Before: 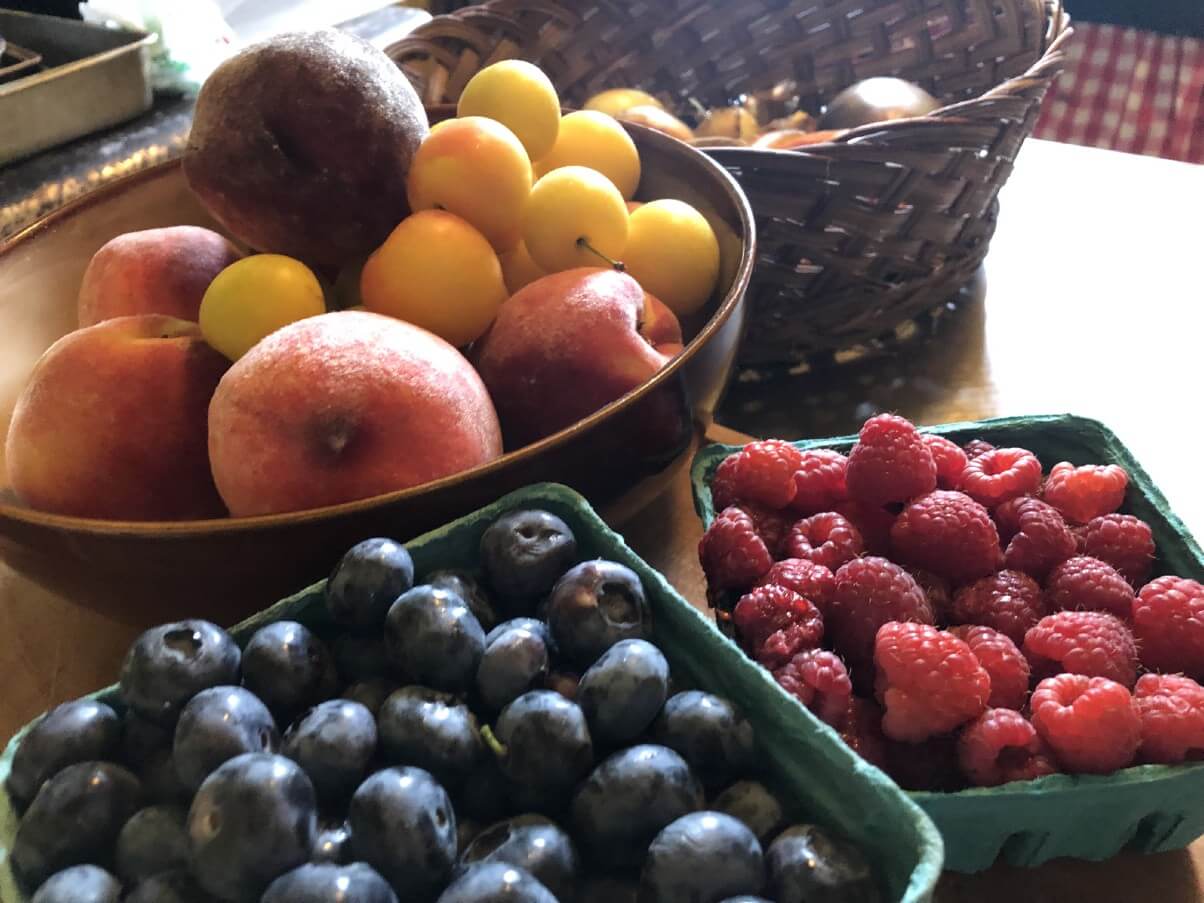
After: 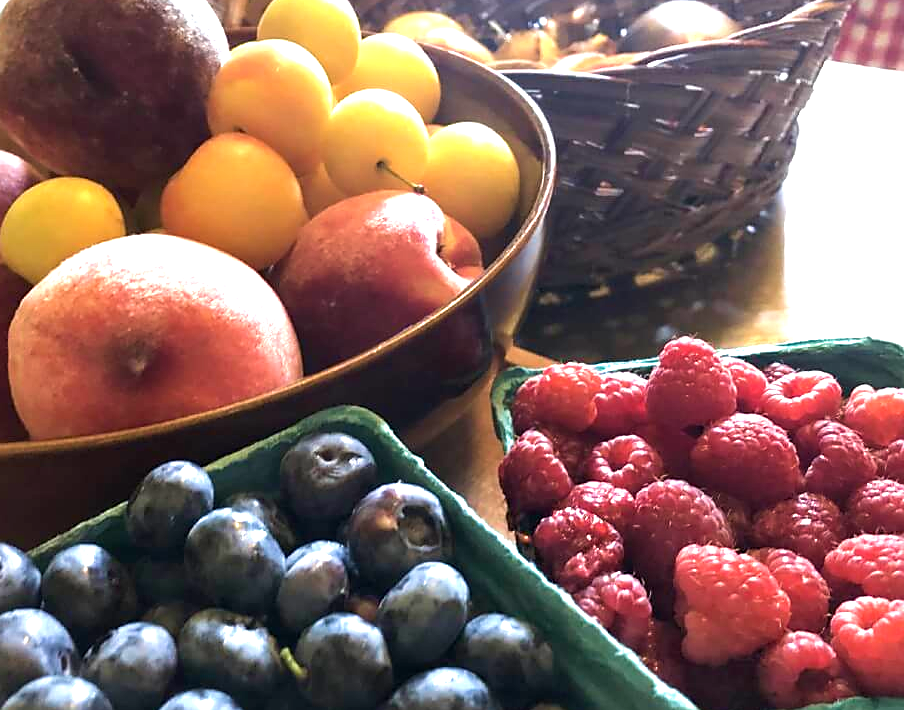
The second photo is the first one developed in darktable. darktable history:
sharpen: radius 1.872, amount 0.403, threshold 1.556
exposure: black level correction 0.001, exposure 0.958 EV, compensate highlight preservation false
velvia: strength 27.22%
crop: left 16.613%, top 8.622%, right 8.281%, bottom 12.688%
